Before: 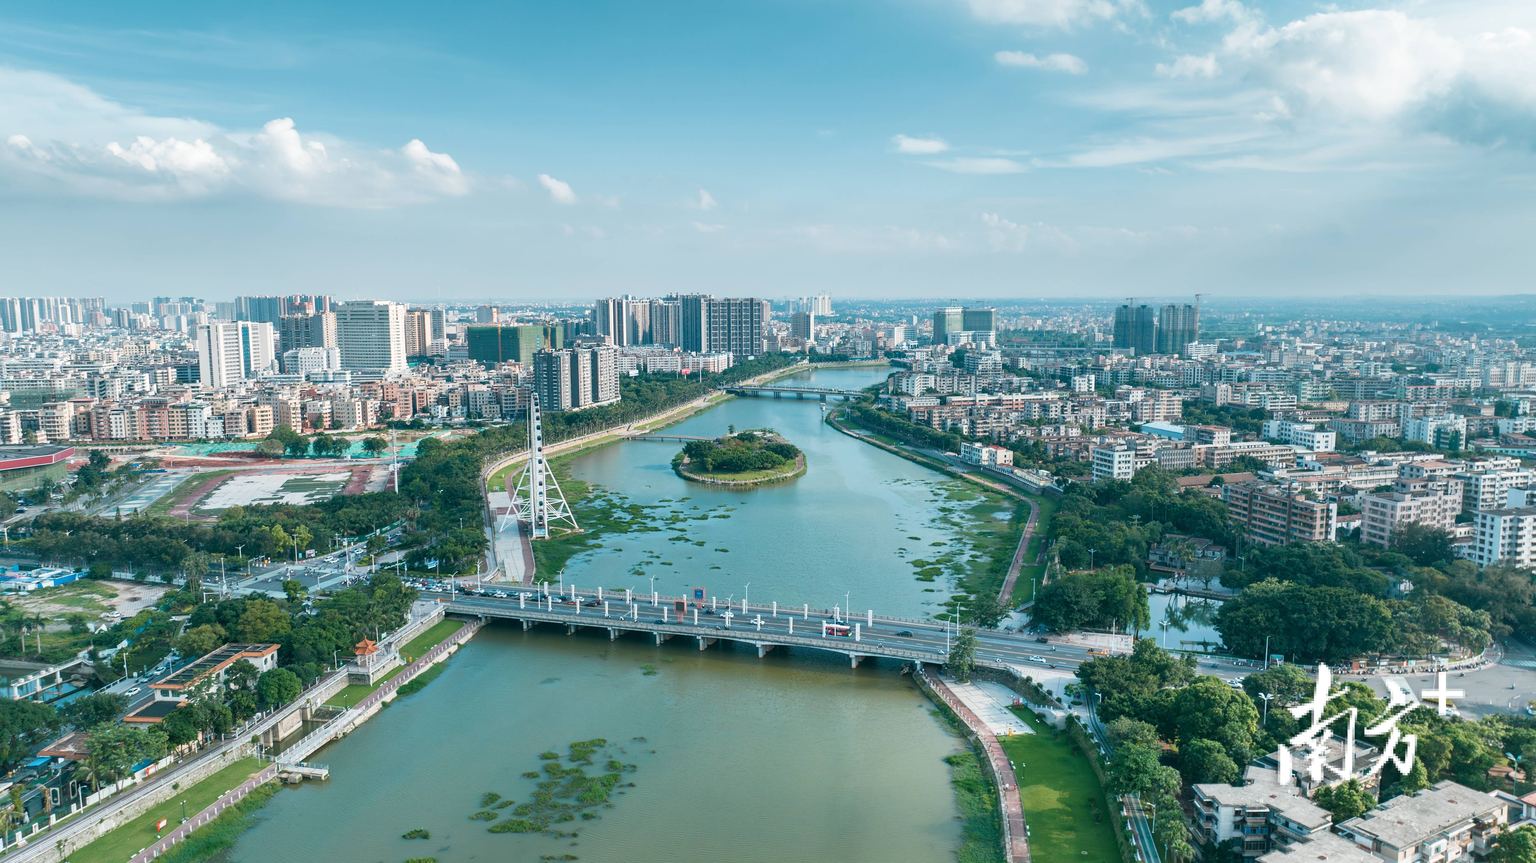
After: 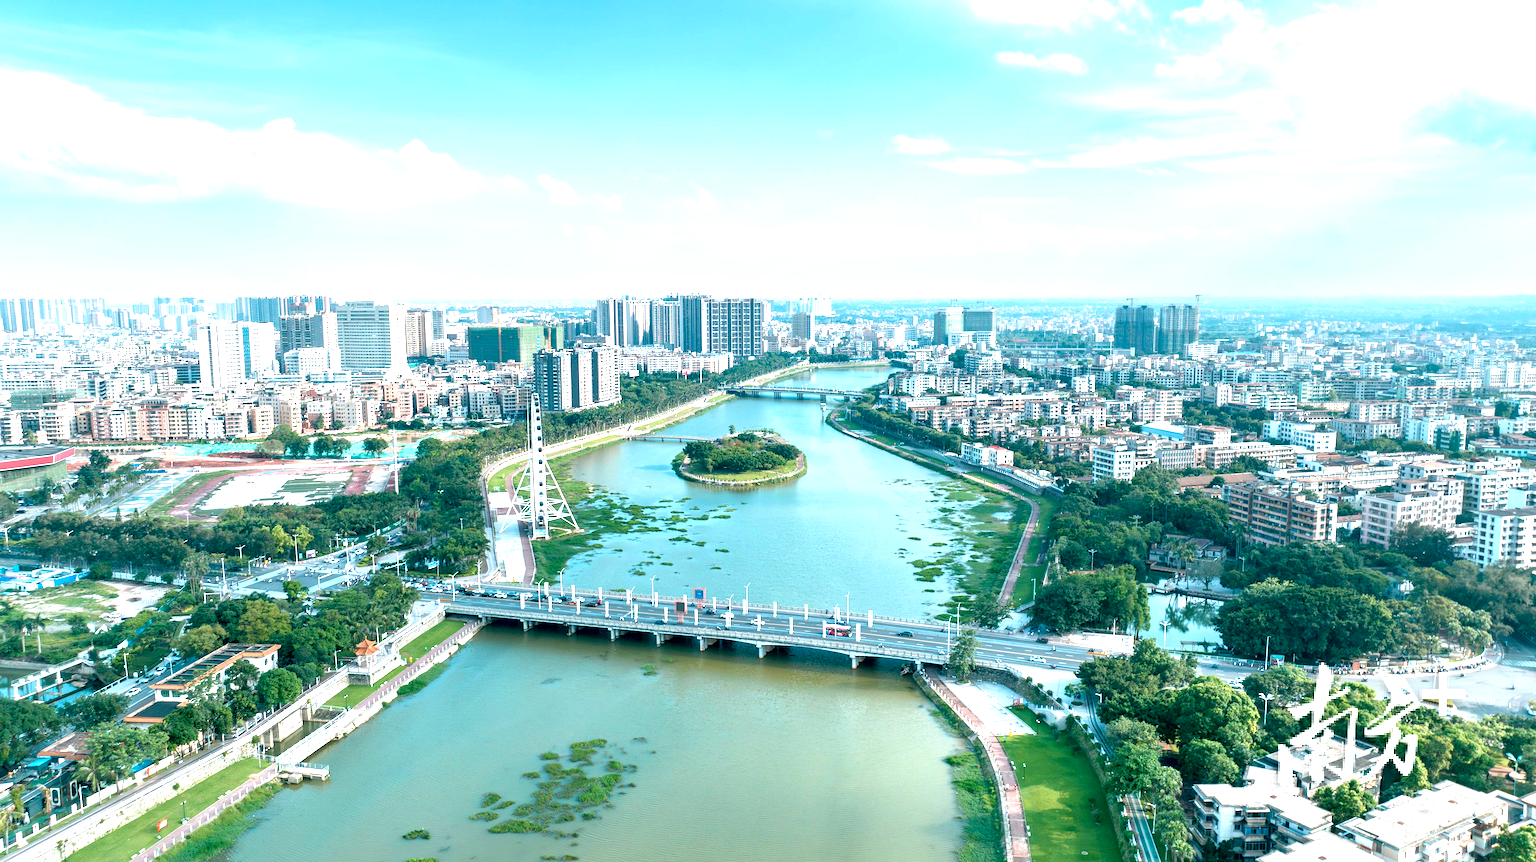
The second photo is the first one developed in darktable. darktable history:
exposure: black level correction 0.011, exposure 1.086 EV, compensate exposure bias true, compensate highlight preservation false
